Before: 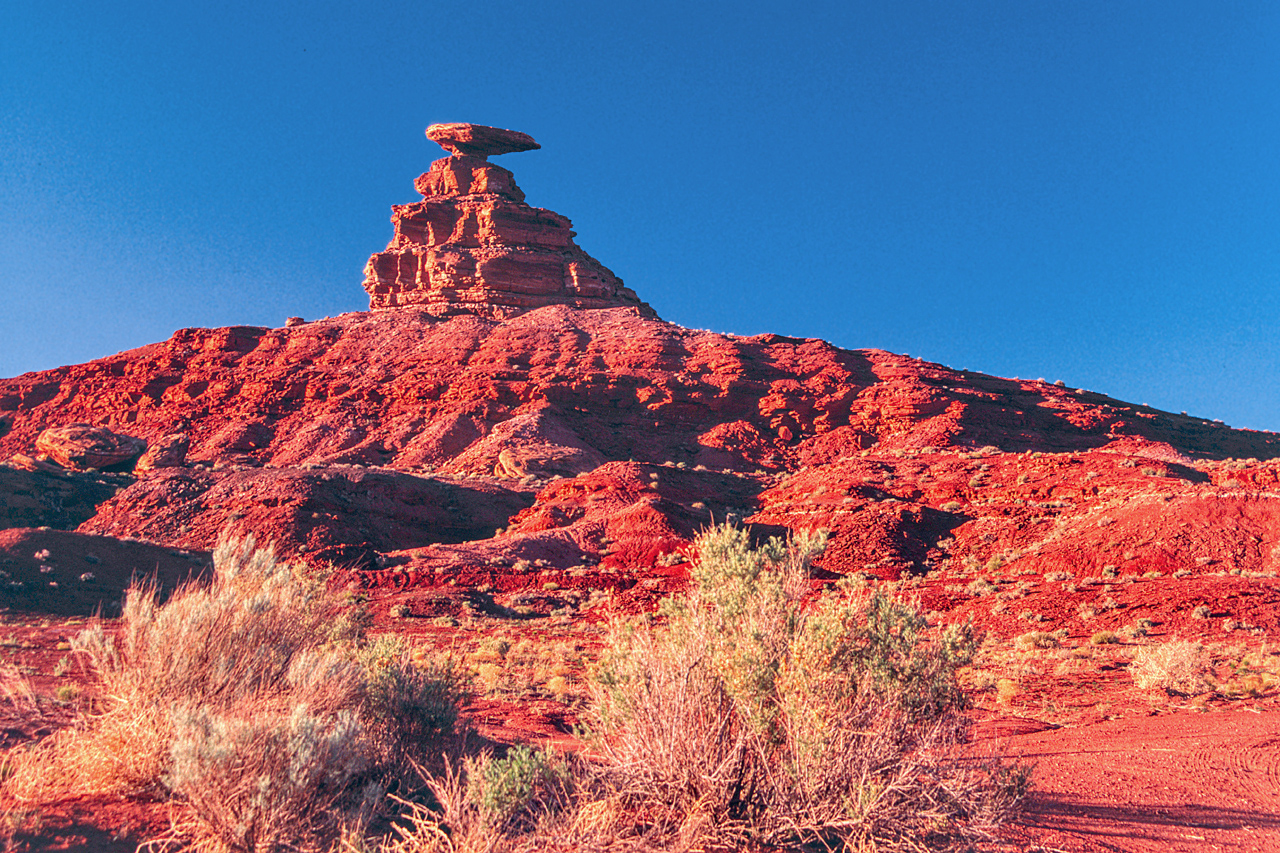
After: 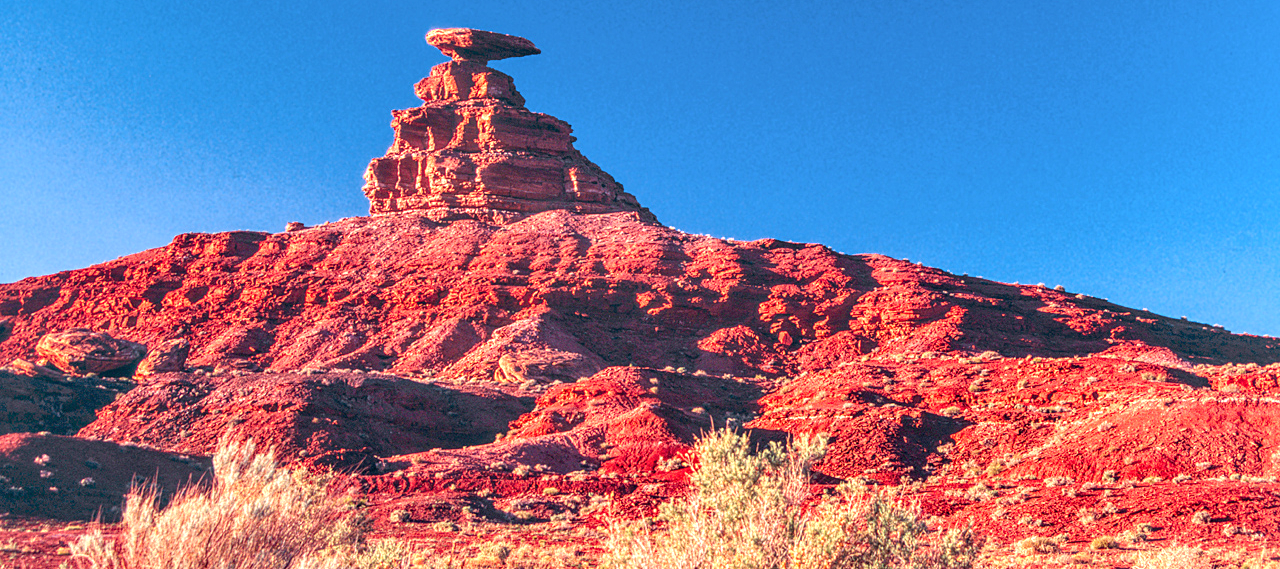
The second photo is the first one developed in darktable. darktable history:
exposure: exposure 0.495 EV, compensate highlight preservation false
crop: top 11.15%, bottom 22.031%
local contrast: on, module defaults
